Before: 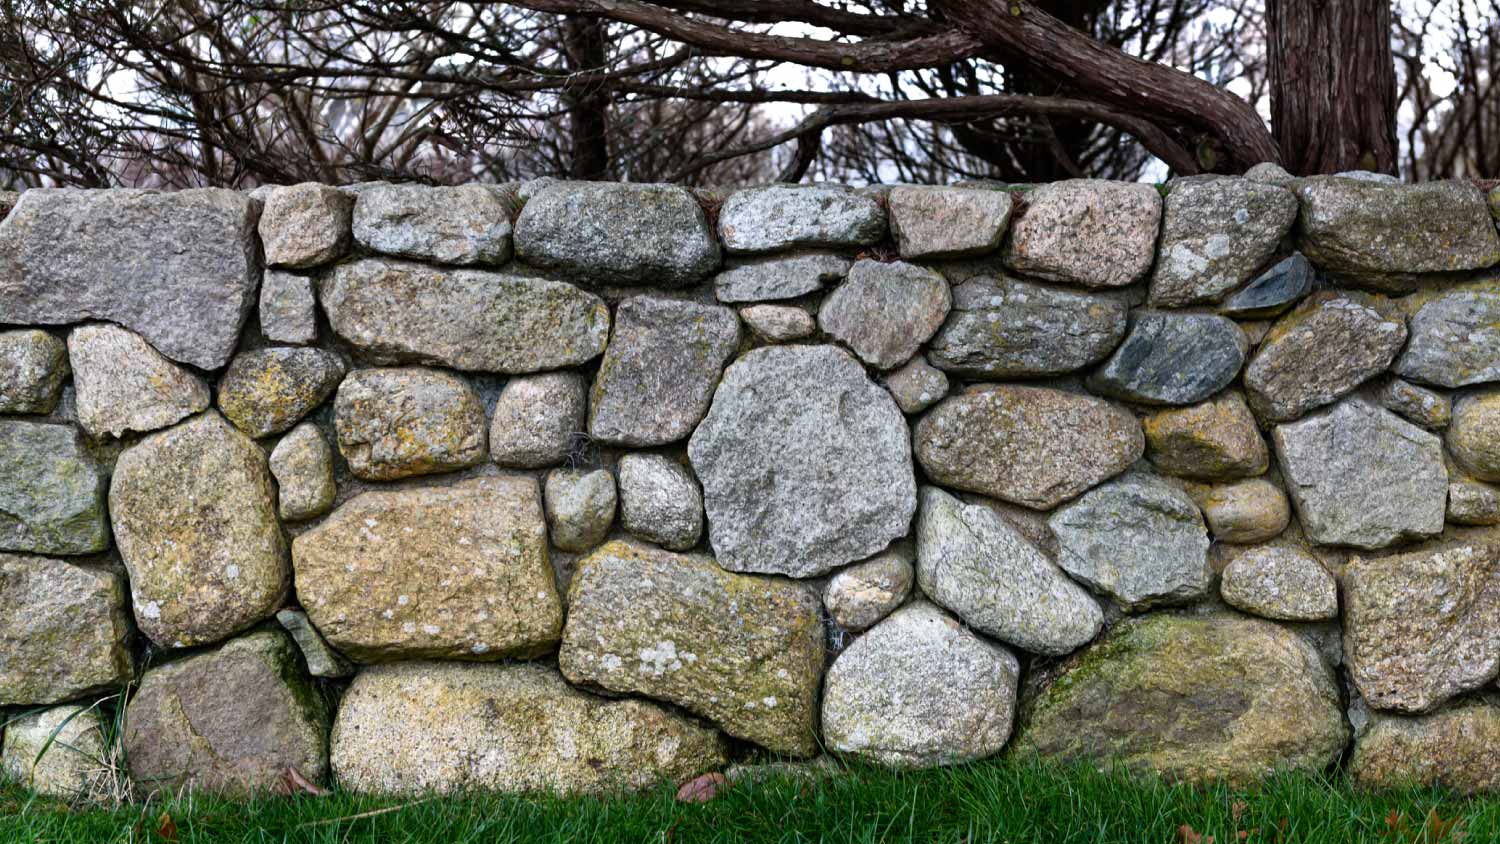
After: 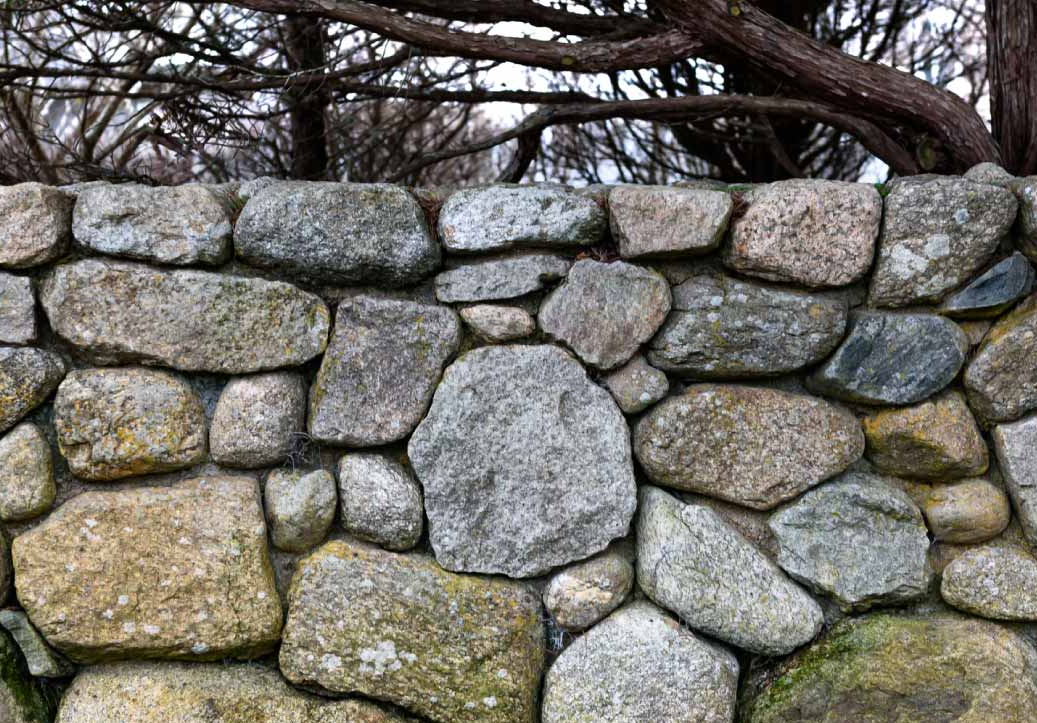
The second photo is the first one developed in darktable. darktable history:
crop: left 18.732%, right 12.13%, bottom 14.317%
exposure: compensate highlight preservation false
